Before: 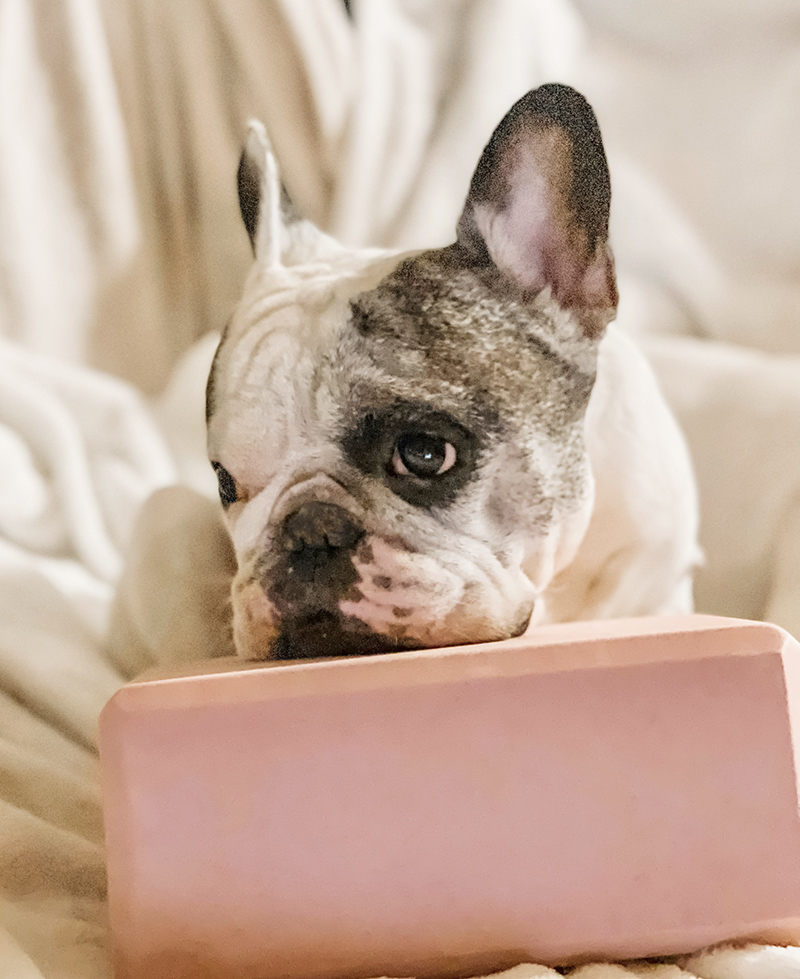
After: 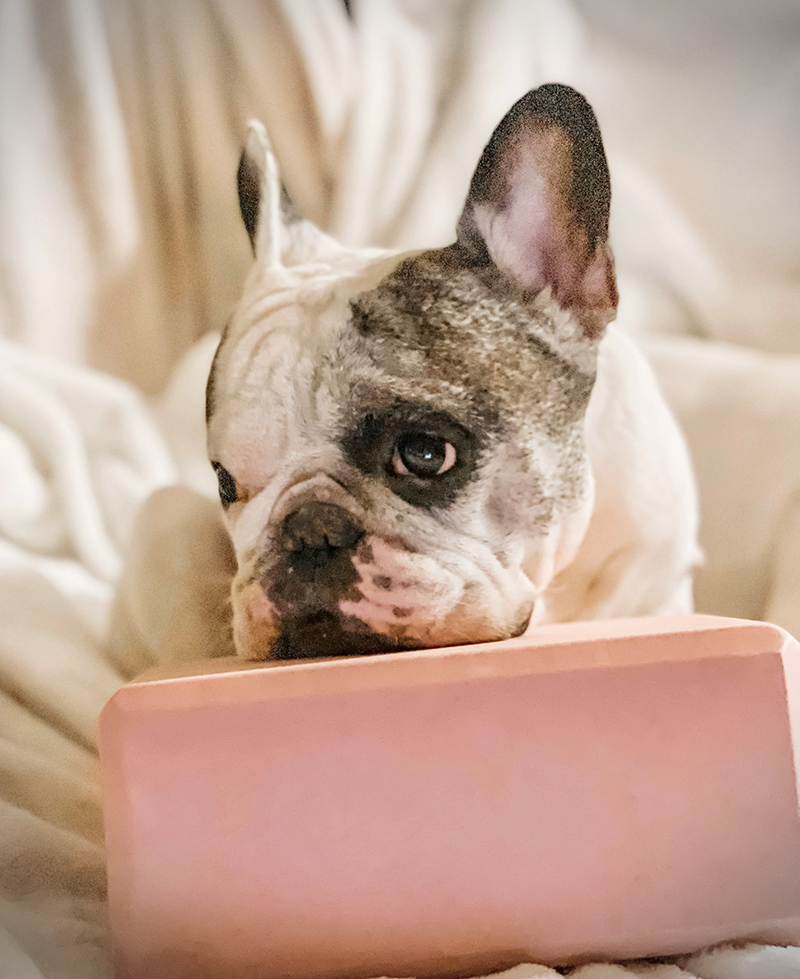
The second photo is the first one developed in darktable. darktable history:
tone equalizer: edges refinement/feathering 500, mask exposure compensation -1.57 EV, preserve details guided filter
vignetting: dithering 8-bit output
